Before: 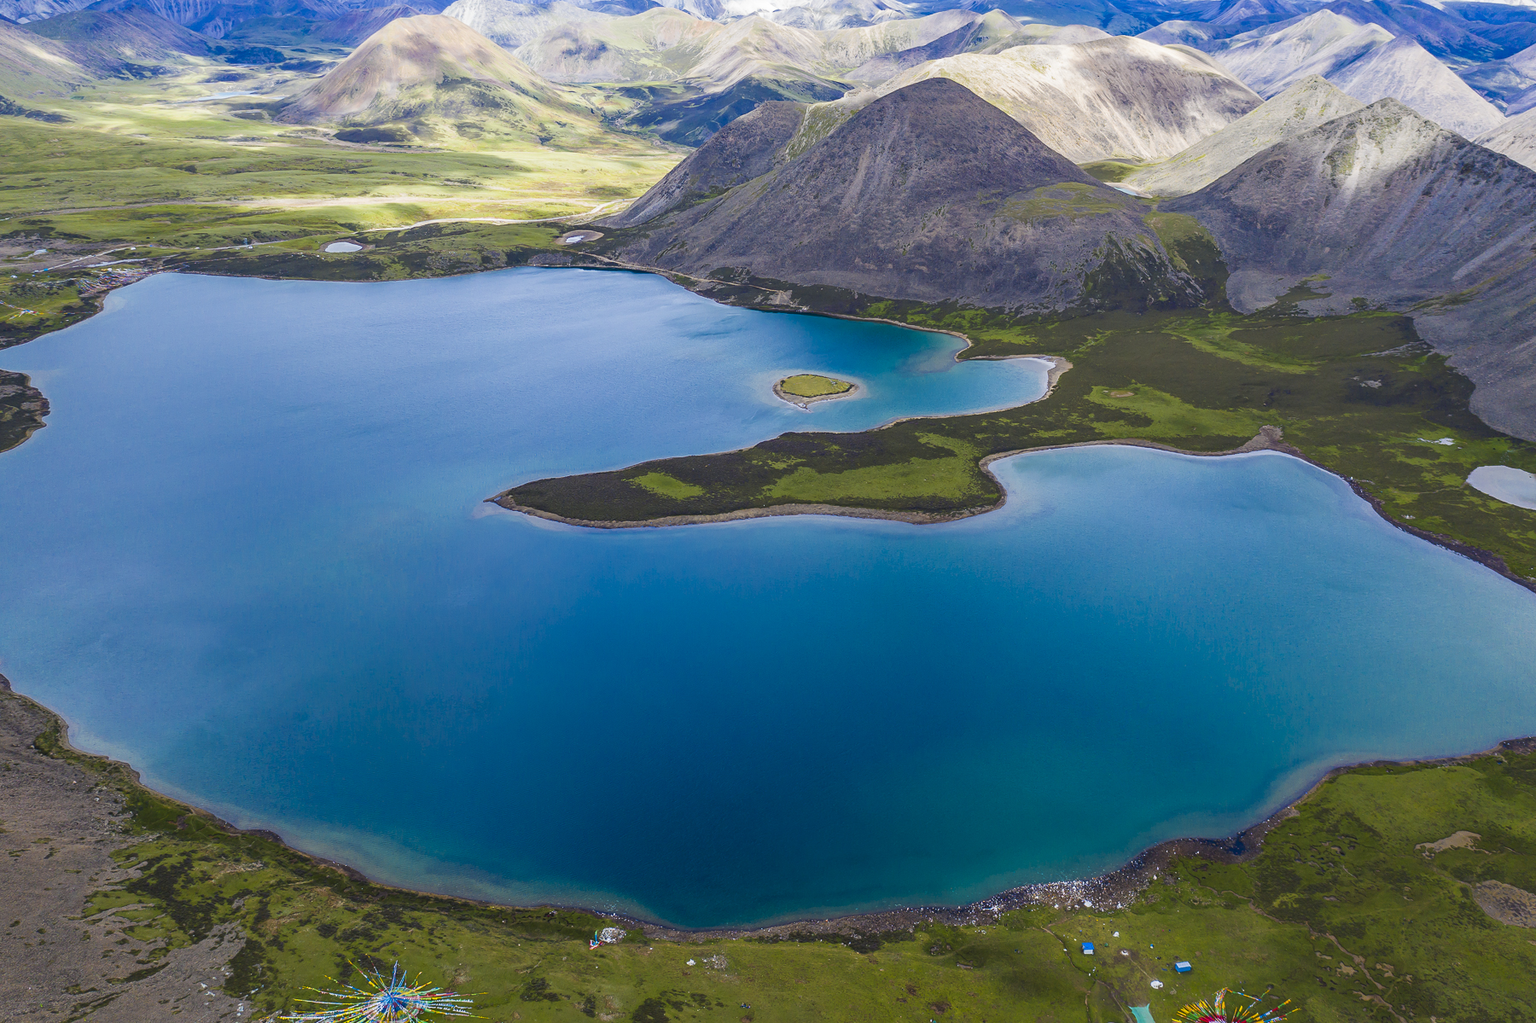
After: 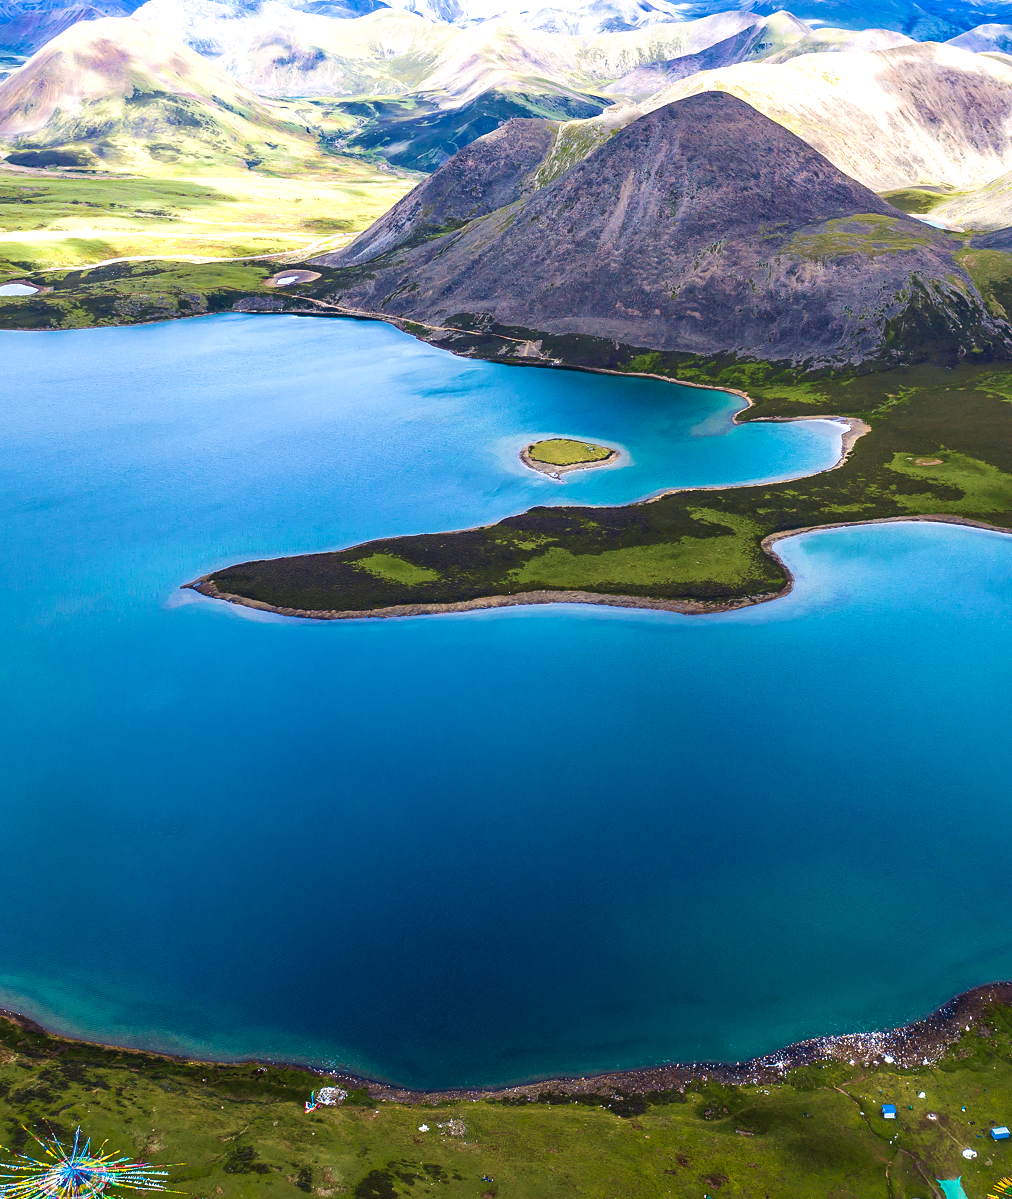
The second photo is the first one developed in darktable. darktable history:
velvia: strength 36.86%
crop: left 21.456%, right 22.293%
tone equalizer: -8 EV -0.769 EV, -7 EV -0.689 EV, -6 EV -0.597 EV, -5 EV -0.382 EV, -3 EV 0.391 EV, -2 EV 0.6 EV, -1 EV 0.674 EV, +0 EV 0.726 EV, edges refinement/feathering 500, mask exposure compensation -1.57 EV, preserve details no
